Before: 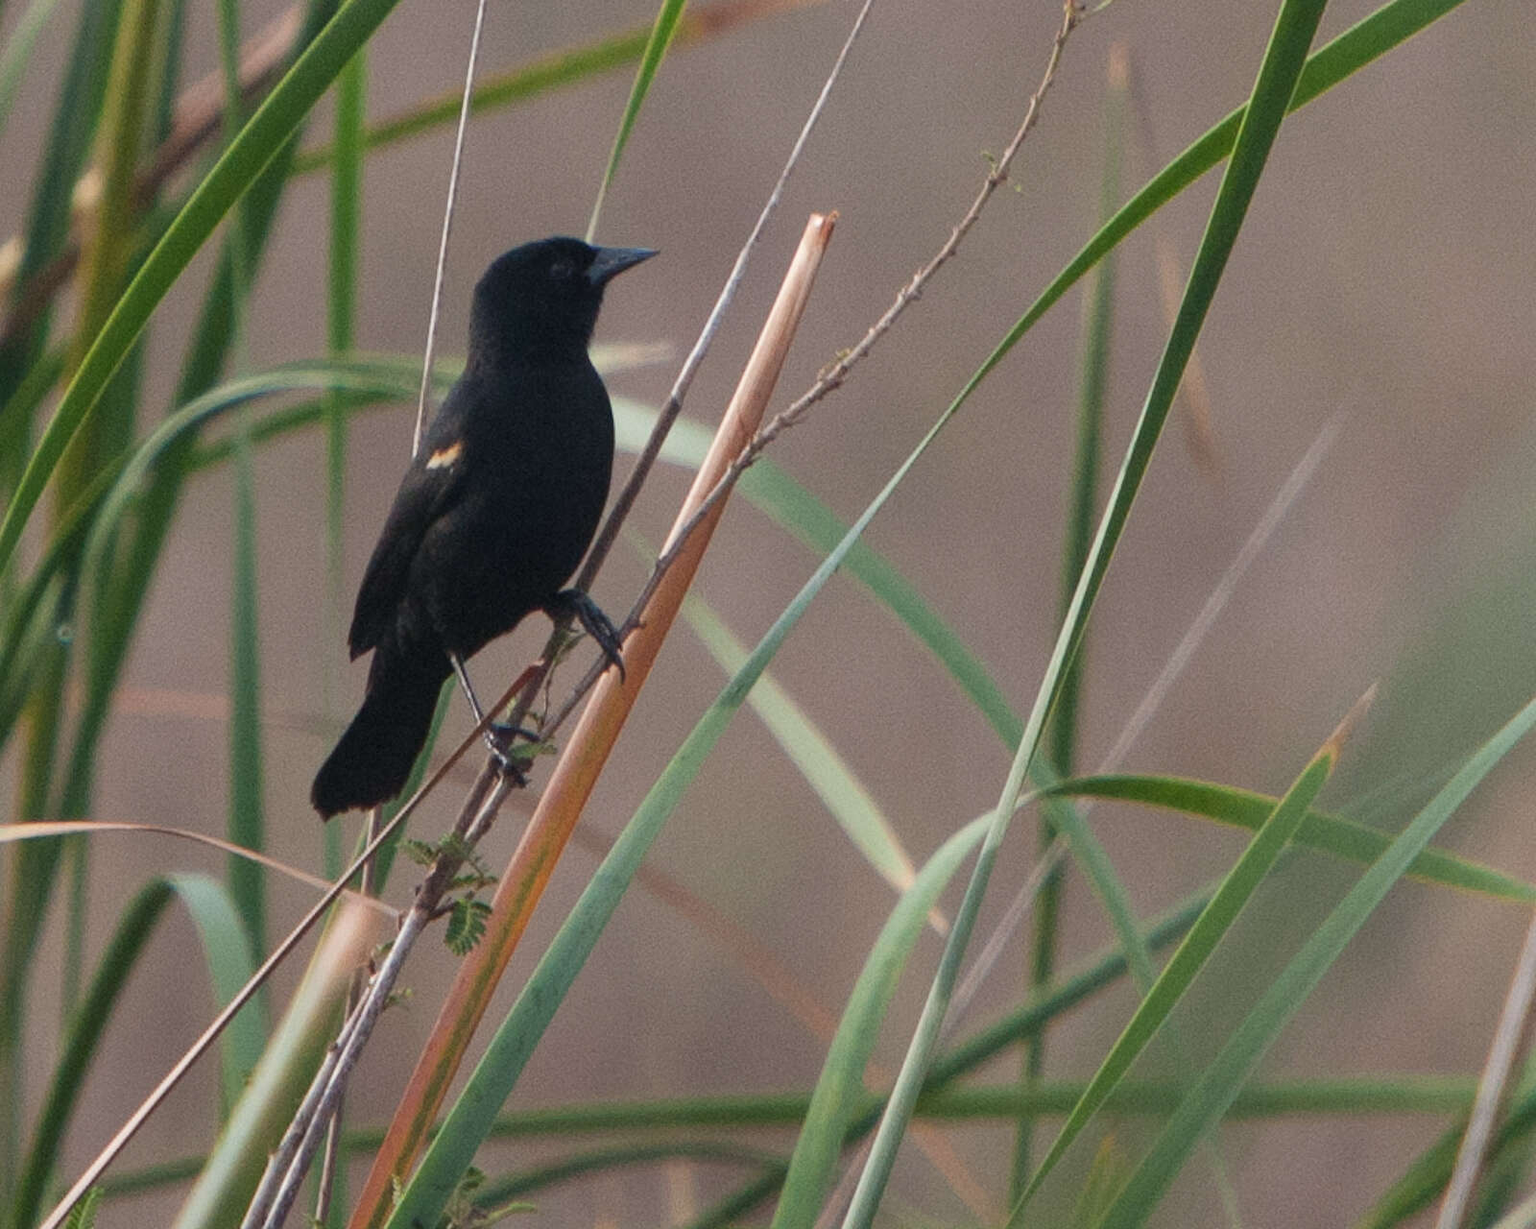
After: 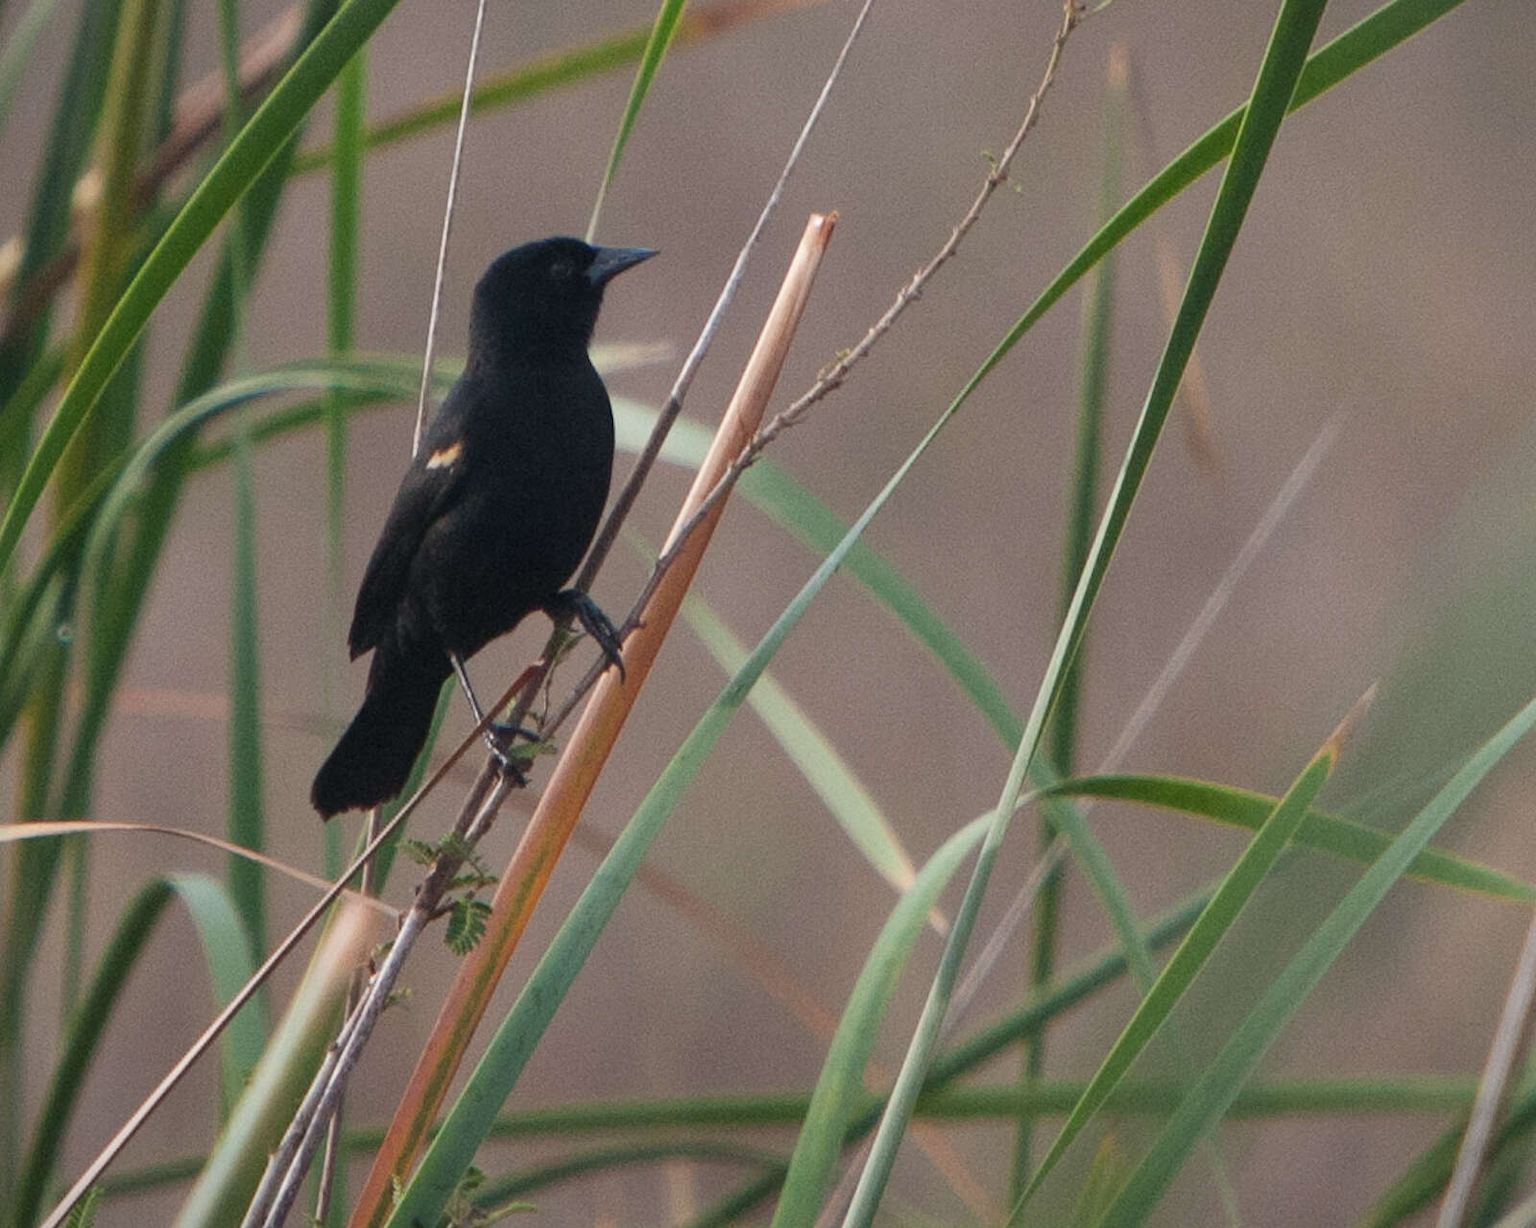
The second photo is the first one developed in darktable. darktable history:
vignetting: fall-off start 100.76%, fall-off radius 65.17%, brightness -0.414, saturation -0.293, automatic ratio true, unbound false
